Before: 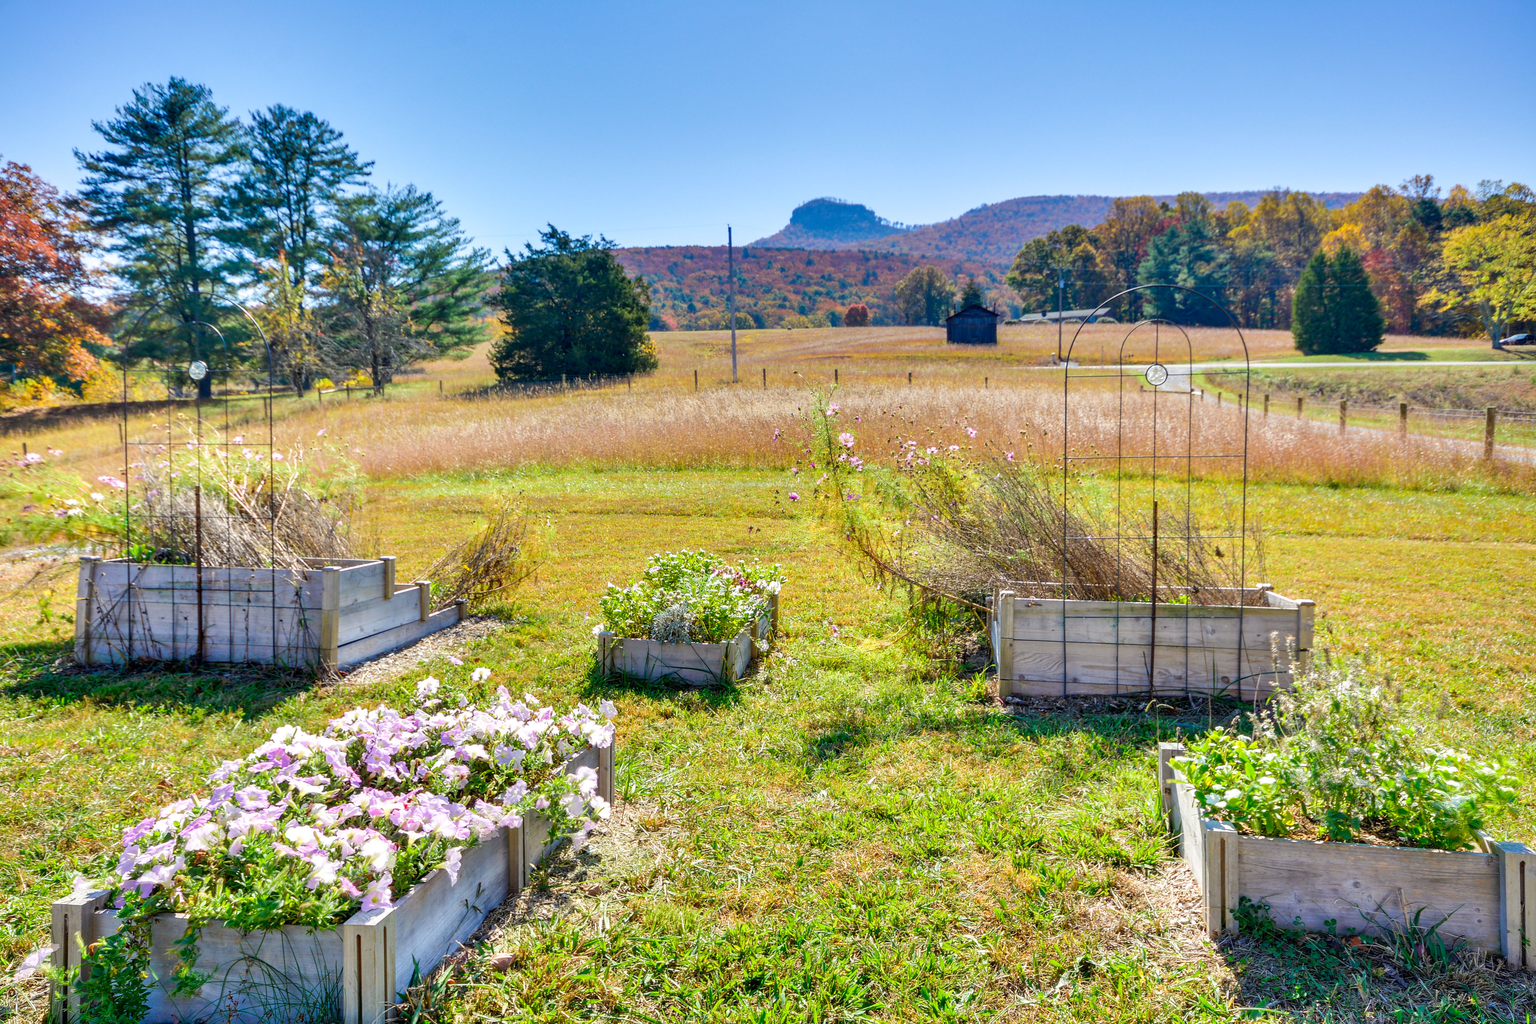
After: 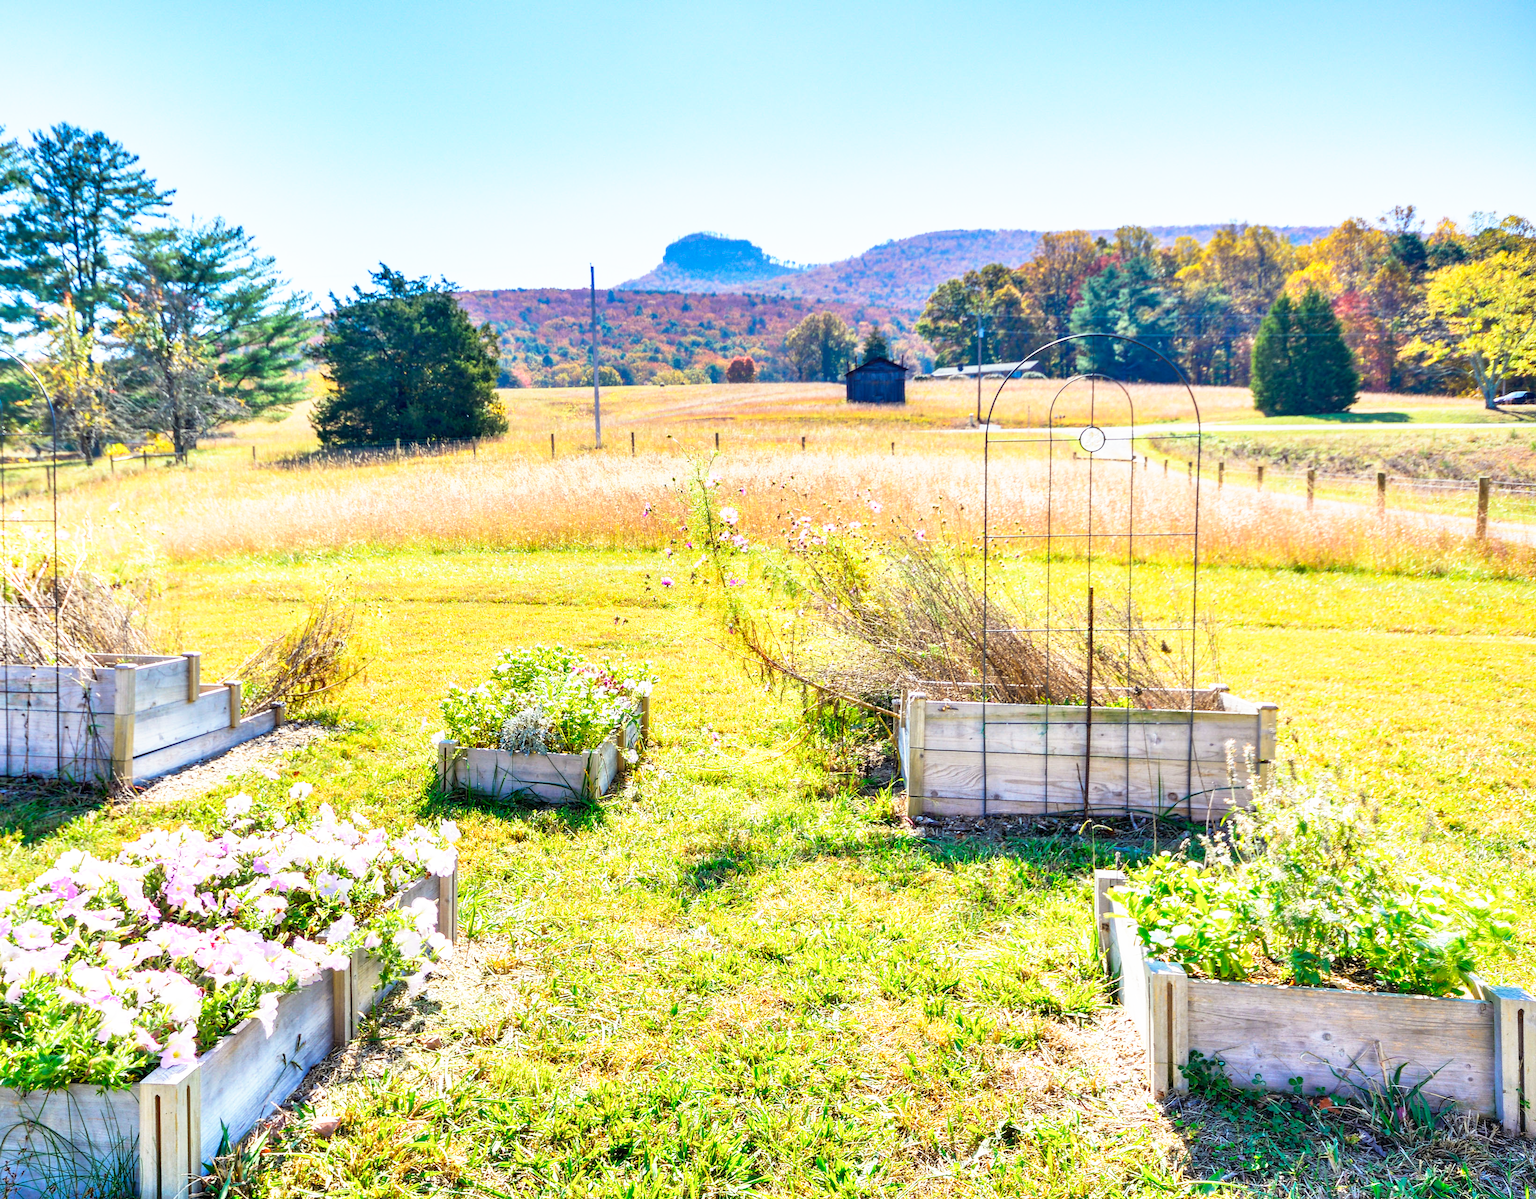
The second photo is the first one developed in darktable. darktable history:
crop and rotate: left 14.617%
base curve: curves: ch0 [(0, 0) (0.495, 0.917) (1, 1)], preserve colors none
